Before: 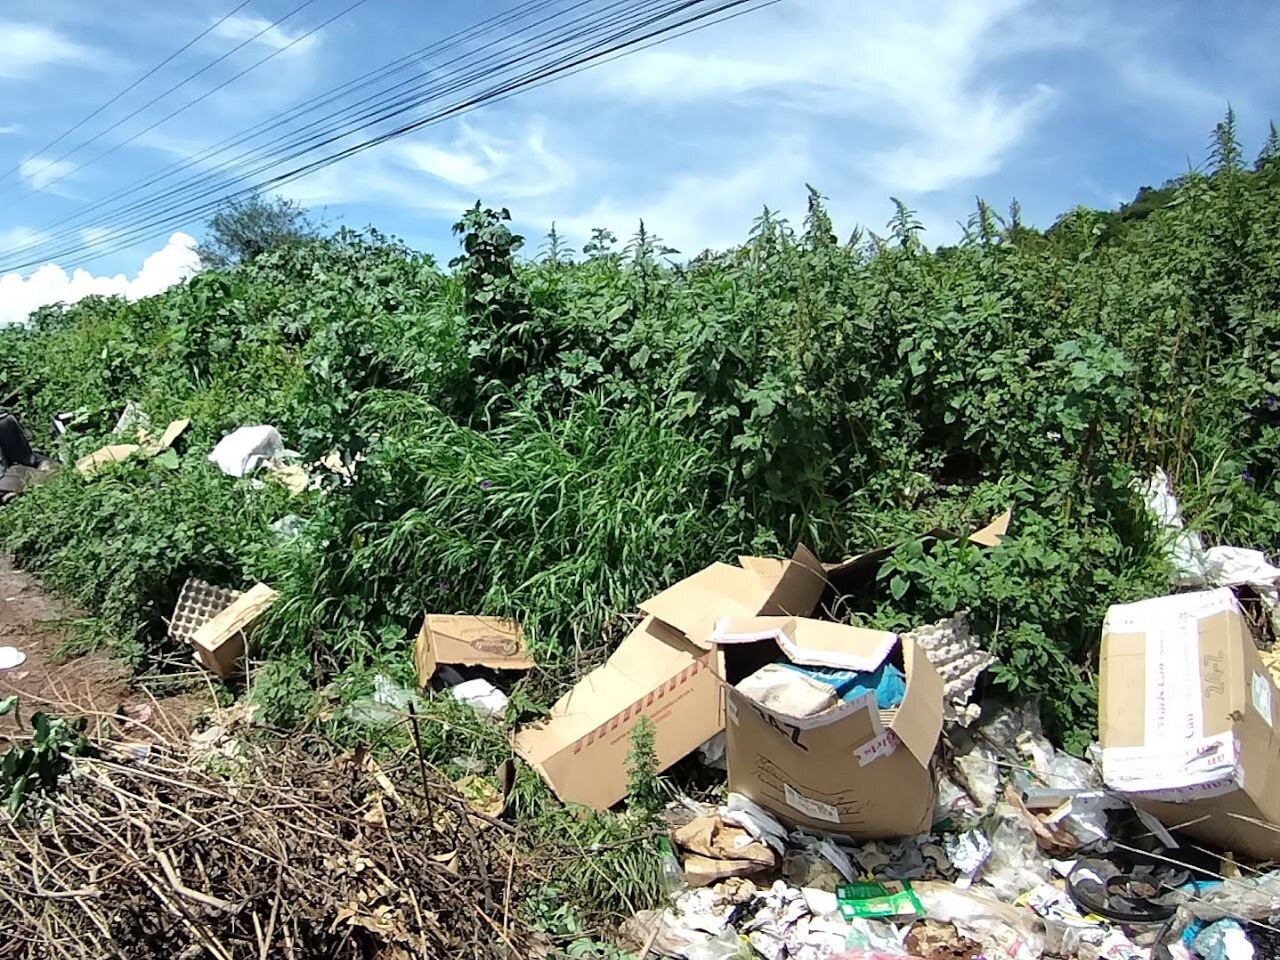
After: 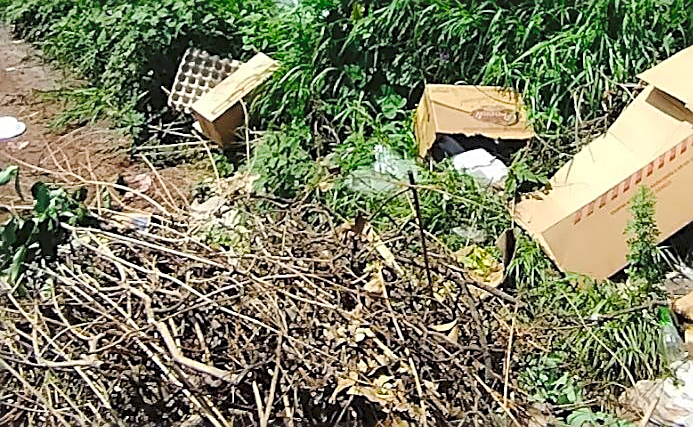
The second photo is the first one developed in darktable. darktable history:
crop and rotate: top 55.247%, right 45.842%, bottom 0.175%
sharpen: on, module defaults
tone curve: curves: ch0 [(0, 0) (0.003, 0.068) (0.011, 0.079) (0.025, 0.092) (0.044, 0.107) (0.069, 0.121) (0.1, 0.134) (0.136, 0.16) (0.177, 0.198) (0.224, 0.242) (0.277, 0.312) (0.335, 0.384) (0.399, 0.461) (0.468, 0.539) (0.543, 0.622) (0.623, 0.691) (0.709, 0.763) (0.801, 0.833) (0.898, 0.909) (1, 1)], preserve colors none
color balance rgb: shadows lift › chroma 1.045%, shadows lift › hue 242.75°, linear chroma grading › mid-tones 7.636%, perceptual saturation grading › global saturation 34.118%
